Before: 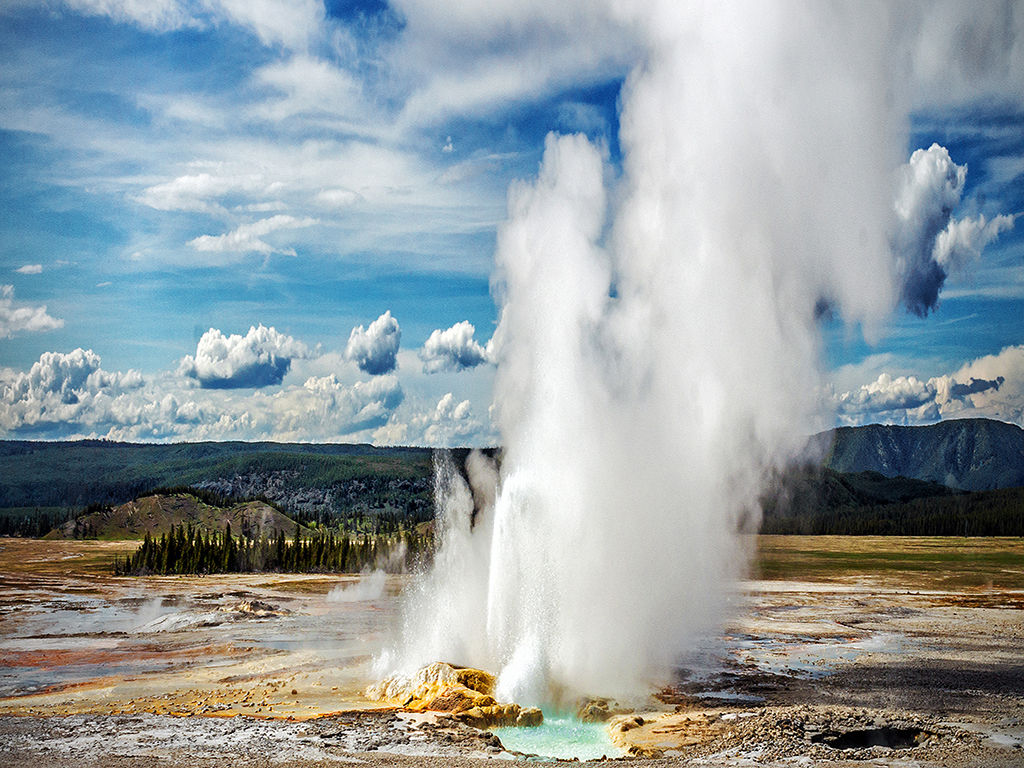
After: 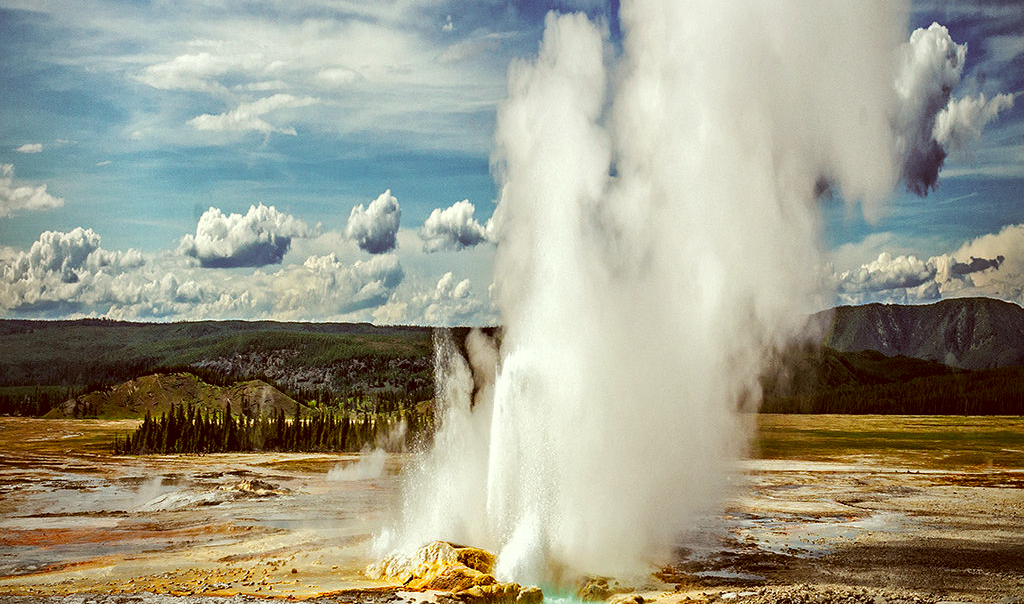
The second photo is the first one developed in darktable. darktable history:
color correction: highlights a* -5.3, highlights b* 9.8, shadows a* 9.8, shadows b* 24.26
crop and rotate: top 15.774%, bottom 5.506%
white balance: red 1.009, blue 1.027
